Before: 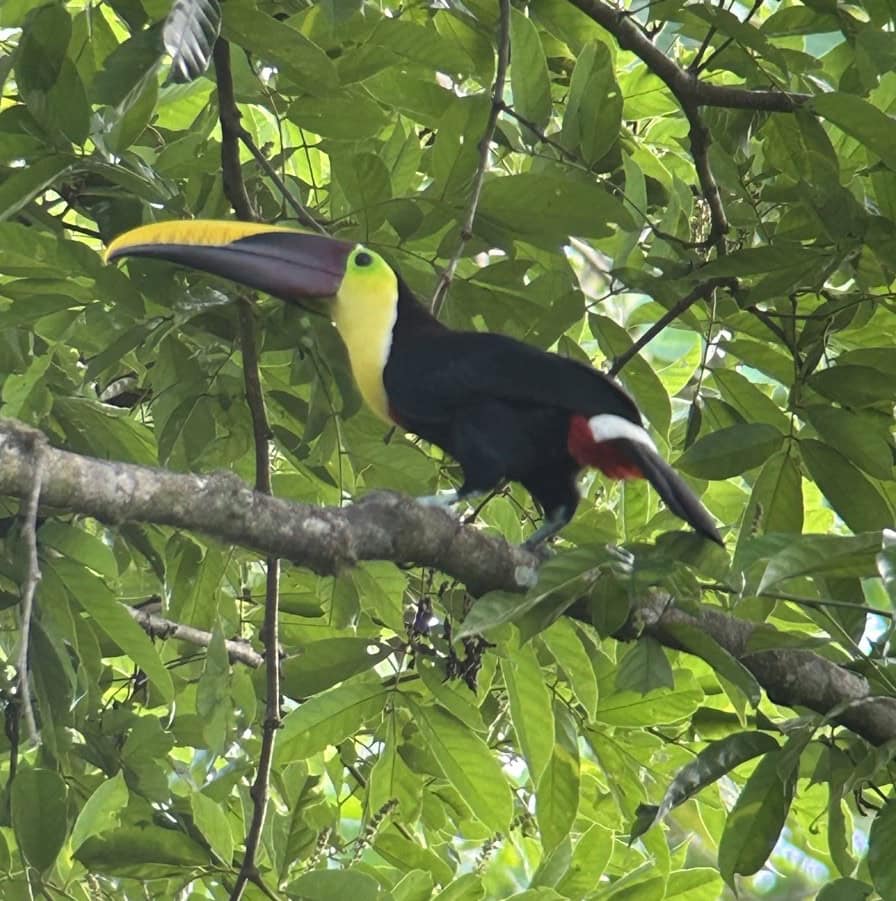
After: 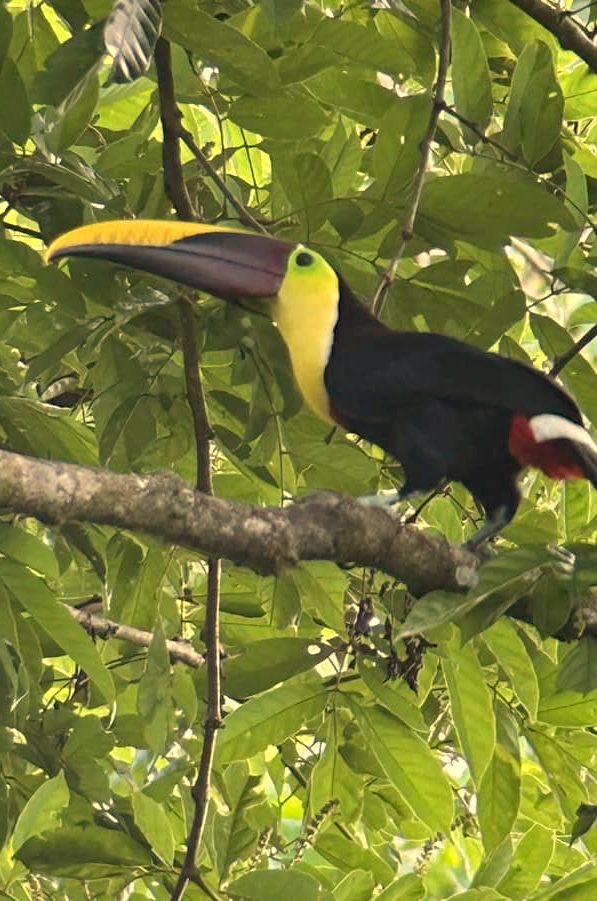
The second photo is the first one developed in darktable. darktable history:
white balance: red 1.123, blue 0.83
crop and rotate: left 6.617%, right 26.717%
haze removal: on, module defaults
